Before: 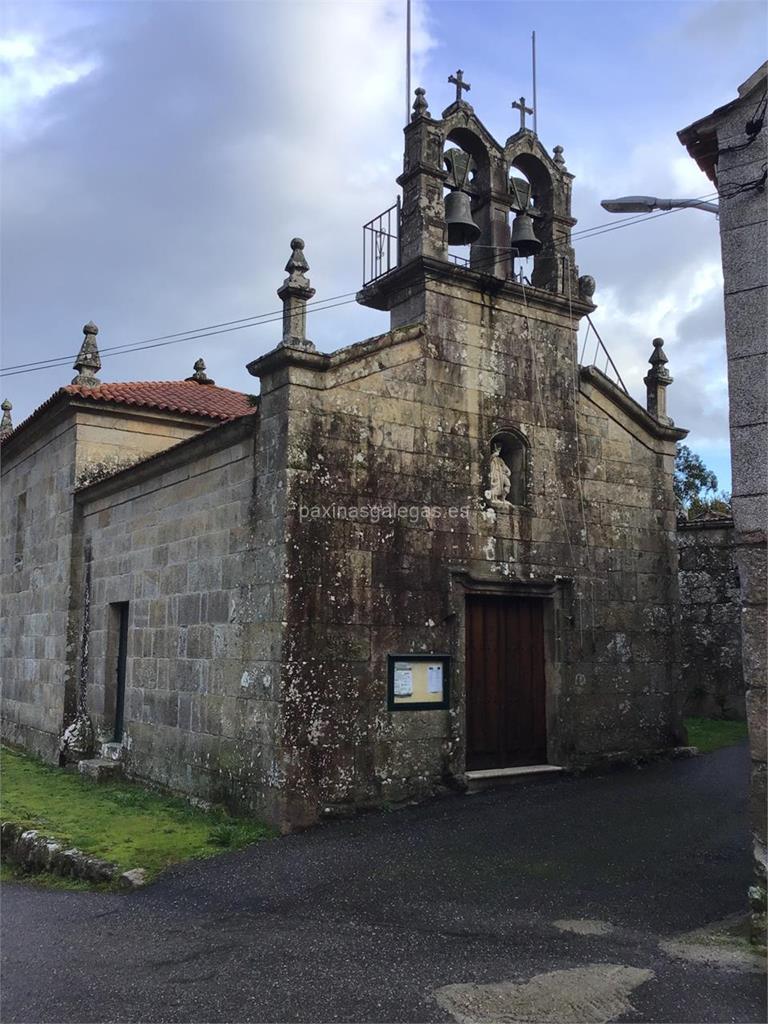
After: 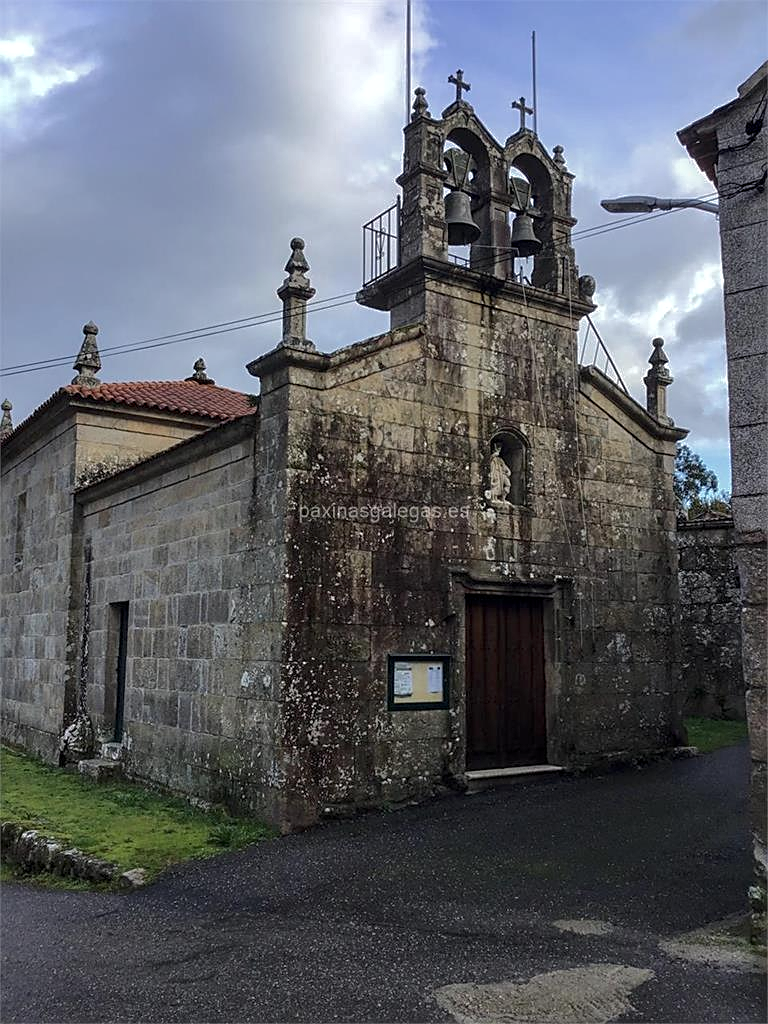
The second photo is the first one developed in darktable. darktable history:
sharpen: on, module defaults
local contrast: on, module defaults
rgb curve: curves: ch0 [(0, 0) (0.175, 0.154) (0.785, 0.663) (1, 1)]
